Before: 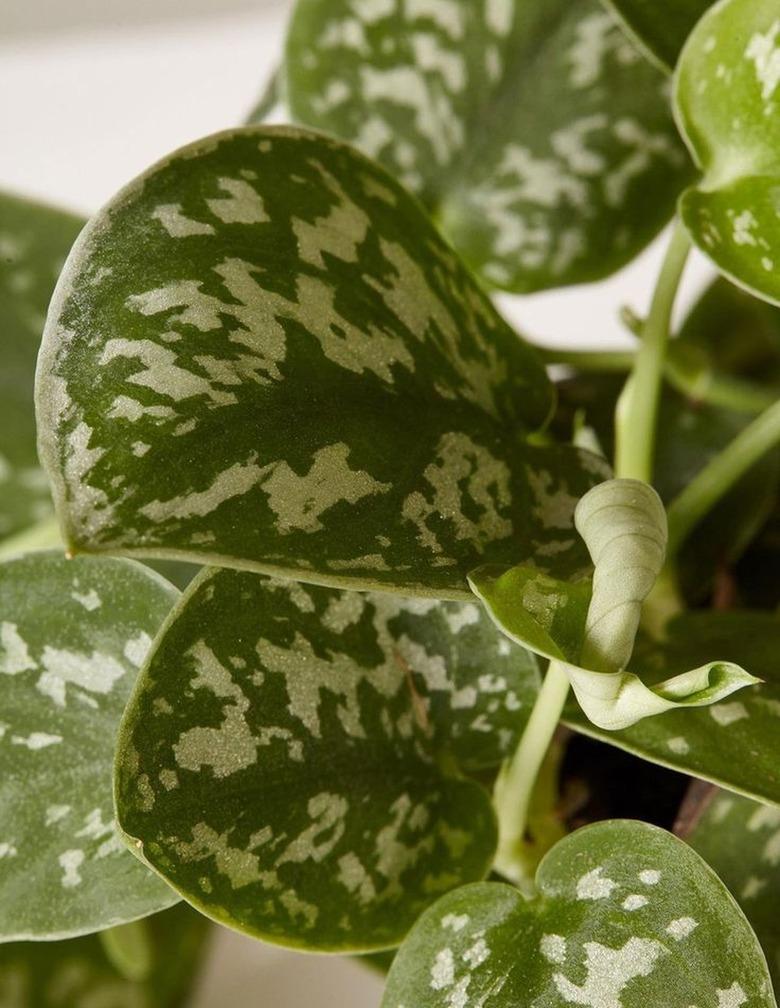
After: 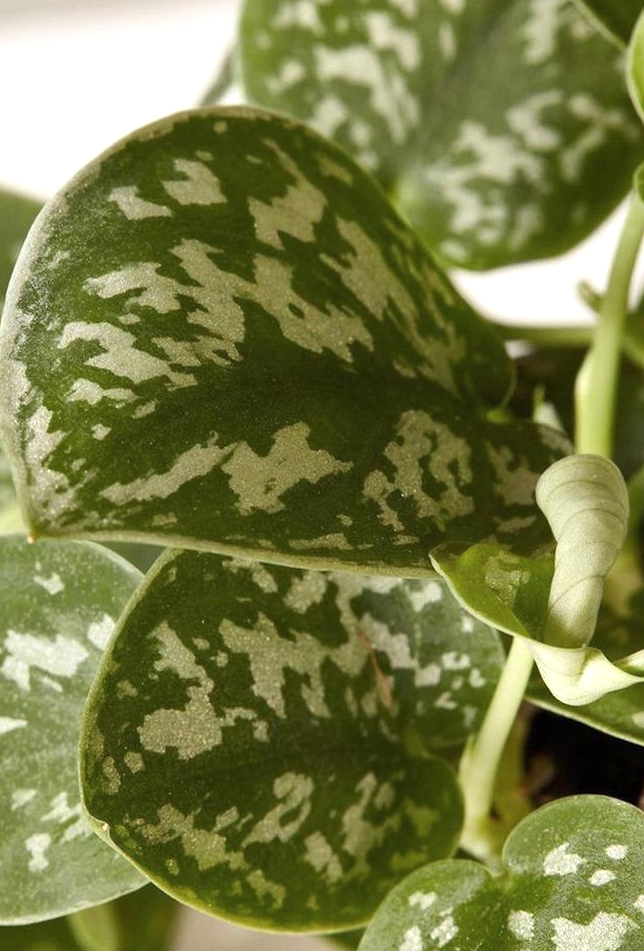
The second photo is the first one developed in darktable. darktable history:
contrast brightness saturation: saturation -0.06
exposure: black level correction 0, exposure 0.394 EV, compensate exposure bias true, compensate highlight preservation false
crop and rotate: angle 0.894°, left 4.114%, top 1.153%, right 11.617%, bottom 2.525%
